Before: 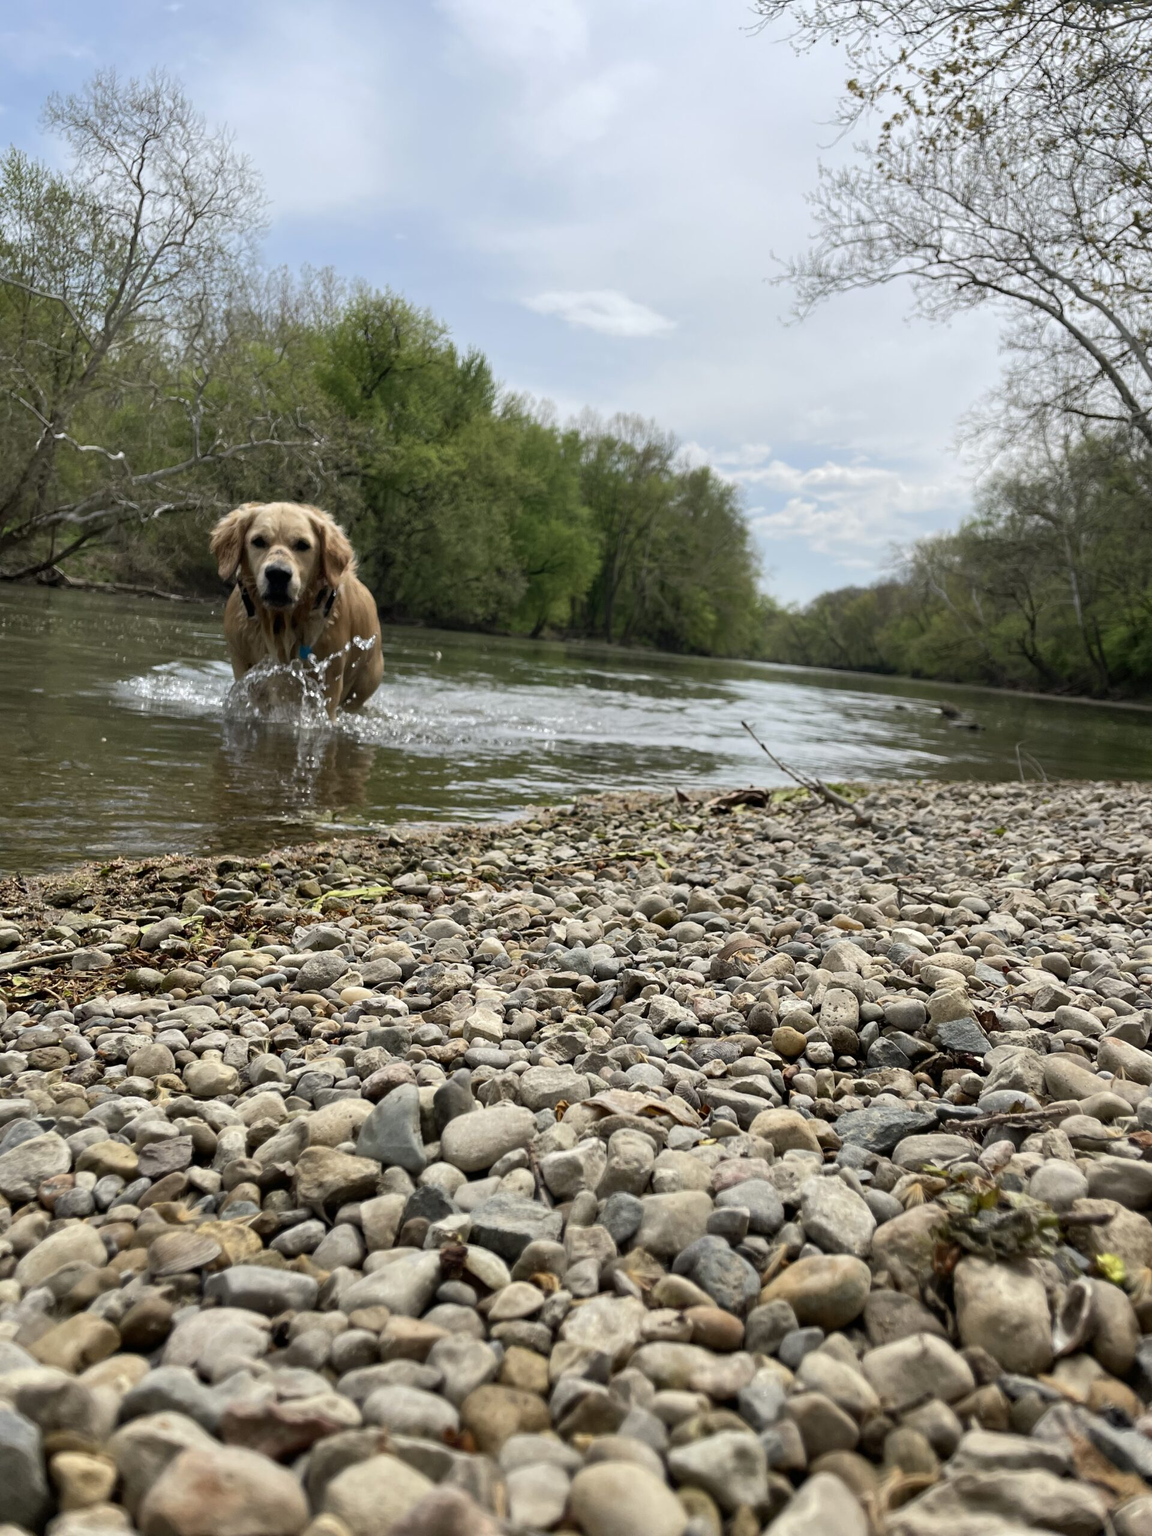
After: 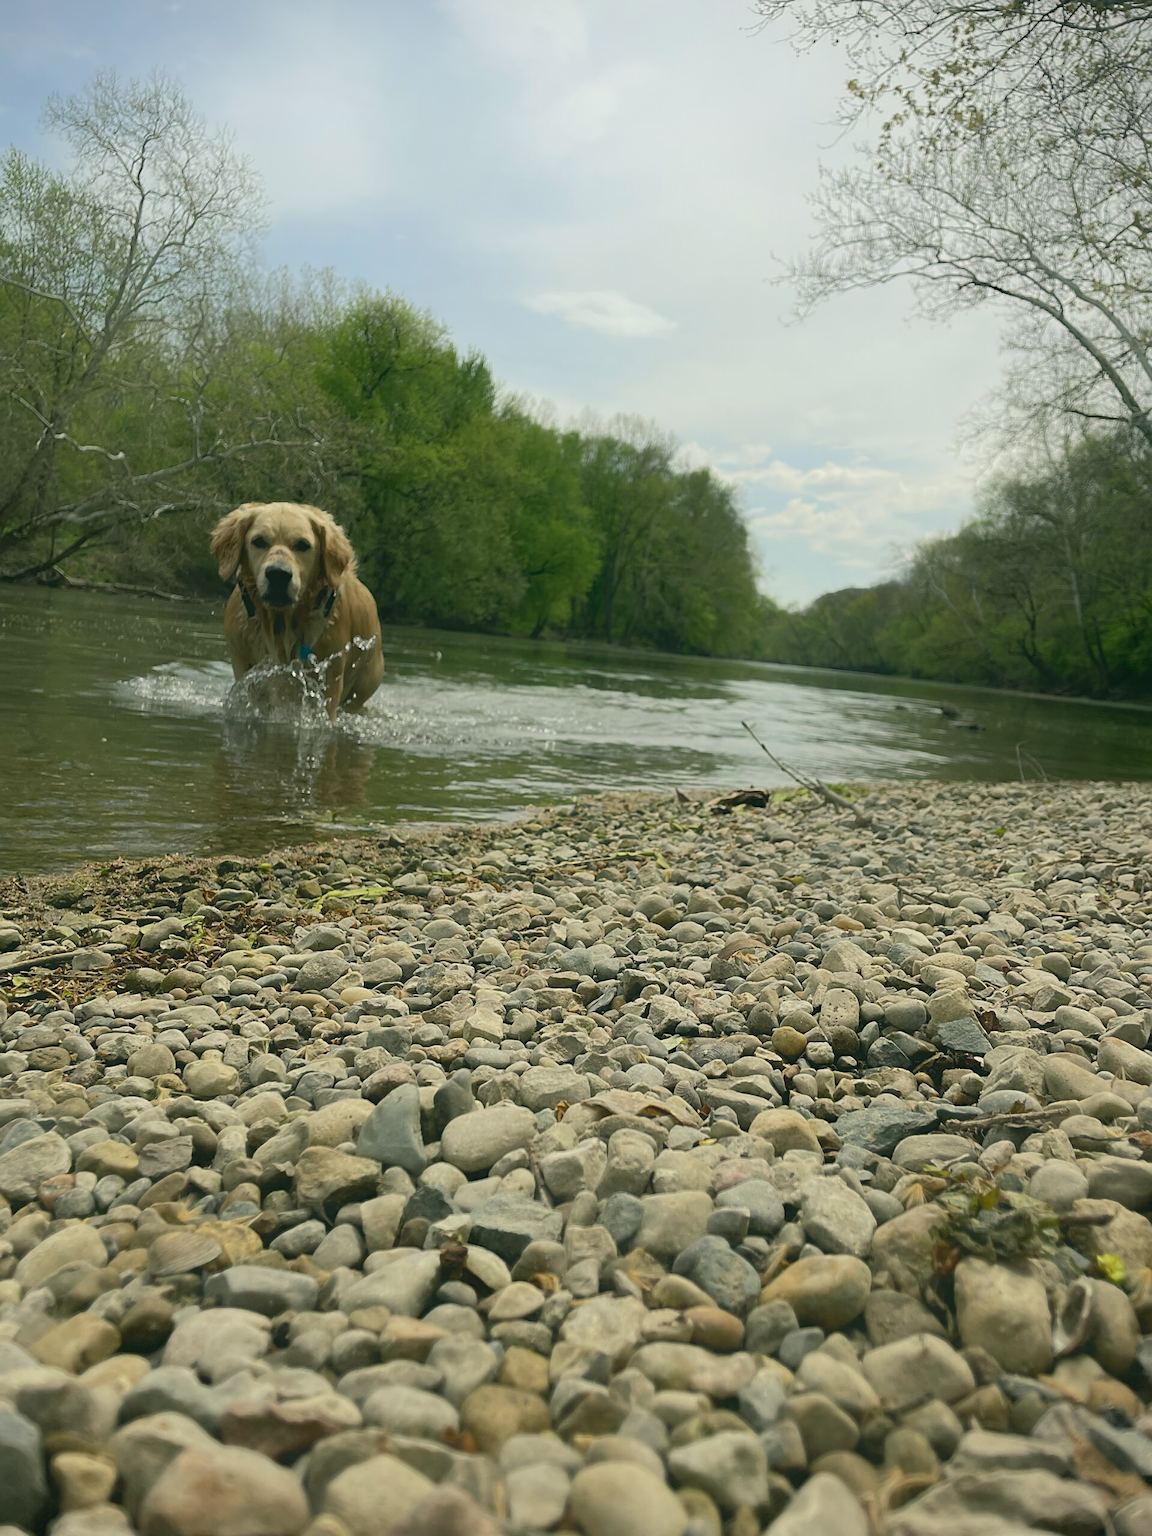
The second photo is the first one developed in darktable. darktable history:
contrast equalizer: octaves 7, y [[0.6 ×6], [0.55 ×6], [0 ×6], [0 ×6], [0 ×6]], mix -1
vignetting: fall-off start 100%, fall-off radius 71%, brightness -0.434, saturation -0.2, width/height ratio 1.178, dithering 8-bit output, unbound false
sharpen: on, module defaults
color correction: highlights a* -0.482, highlights b* 9.48, shadows a* -9.48, shadows b* 0.803
